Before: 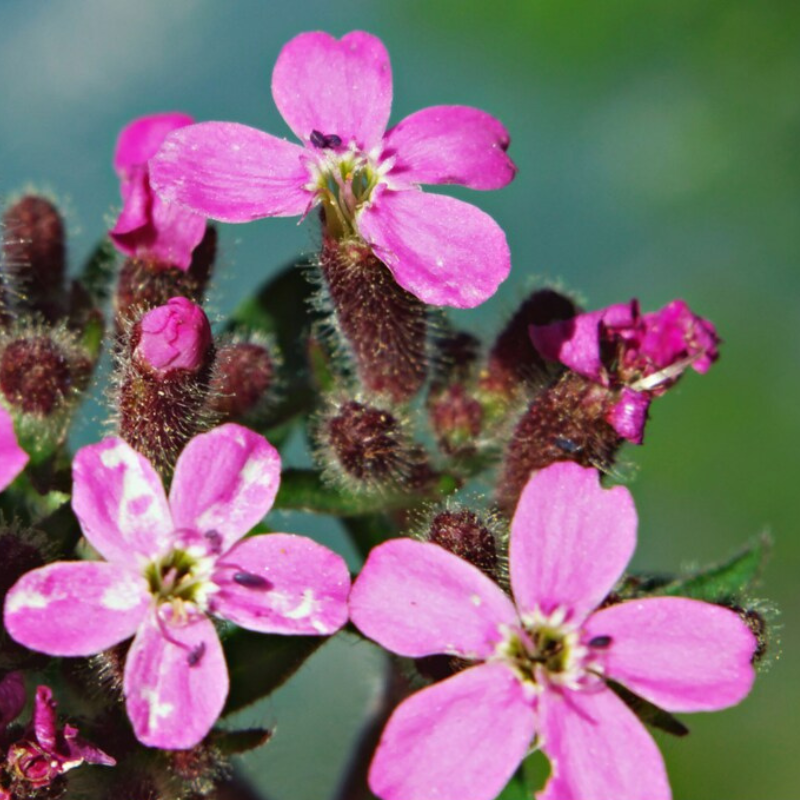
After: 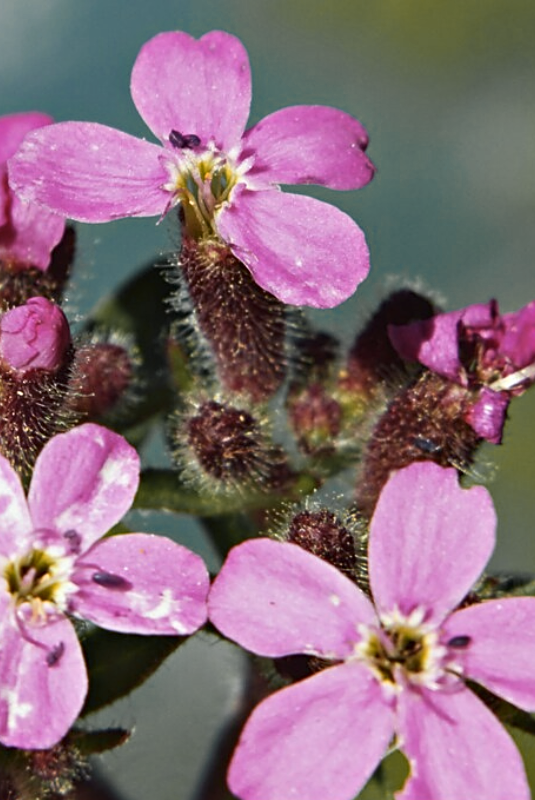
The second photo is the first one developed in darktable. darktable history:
contrast brightness saturation: contrast 0.096, saturation -0.282
crop and rotate: left 17.715%, right 15.308%
sharpen: on, module defaults
color zones: curves: ch0 [(0, 0.499) (0.143, 0.5) (0.286, 0.5) (0.429, 0.476) (0.571, 0.284) (0.714, 0.243) (0.857, 0.449) (1, 0.499)]; ch1 [(0, 0.532) (0.143, 0.645) (0.286, 0.696) (0.429, 0.211) (0.571, 0.504) (0.714, 0.493) (0.857, 0.495) (1, 0.532)]; ch2 [(0, 0.5) (0.143, 0.5) (0.286, 0.427) (0.429, 0.324) (0.571, 0.5) (0.714, 0.5) (0.857, 0.5) (1, 0.5)]
